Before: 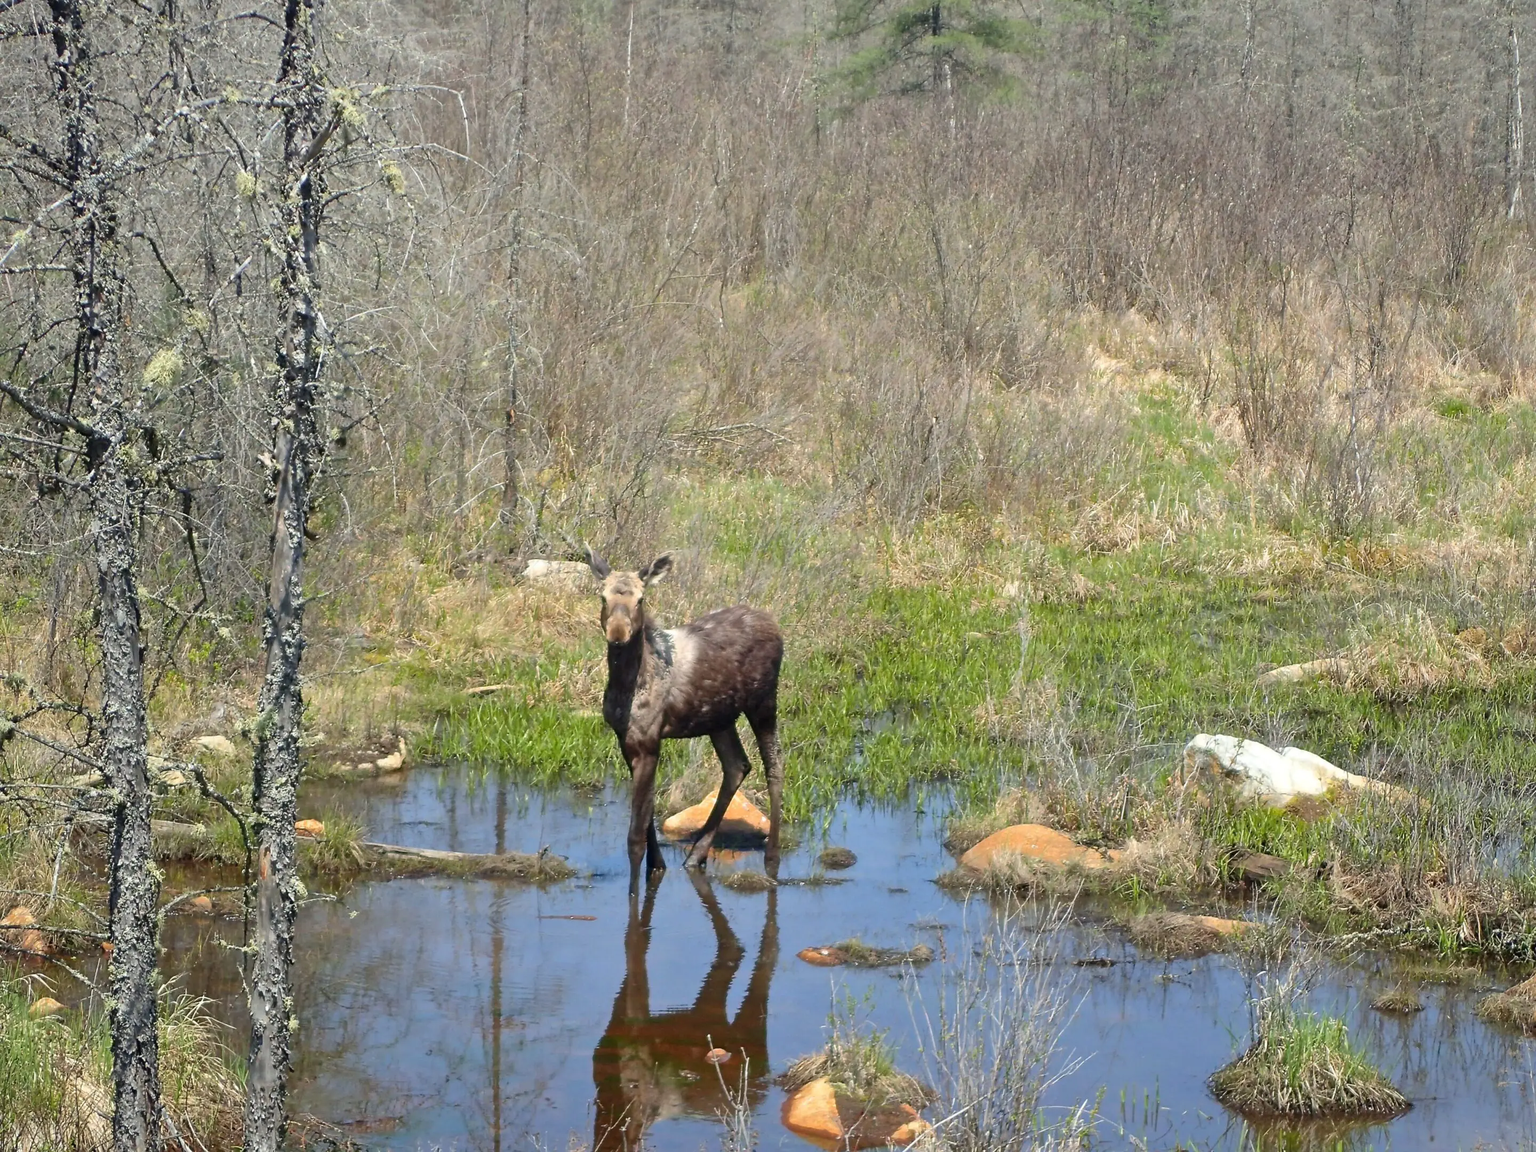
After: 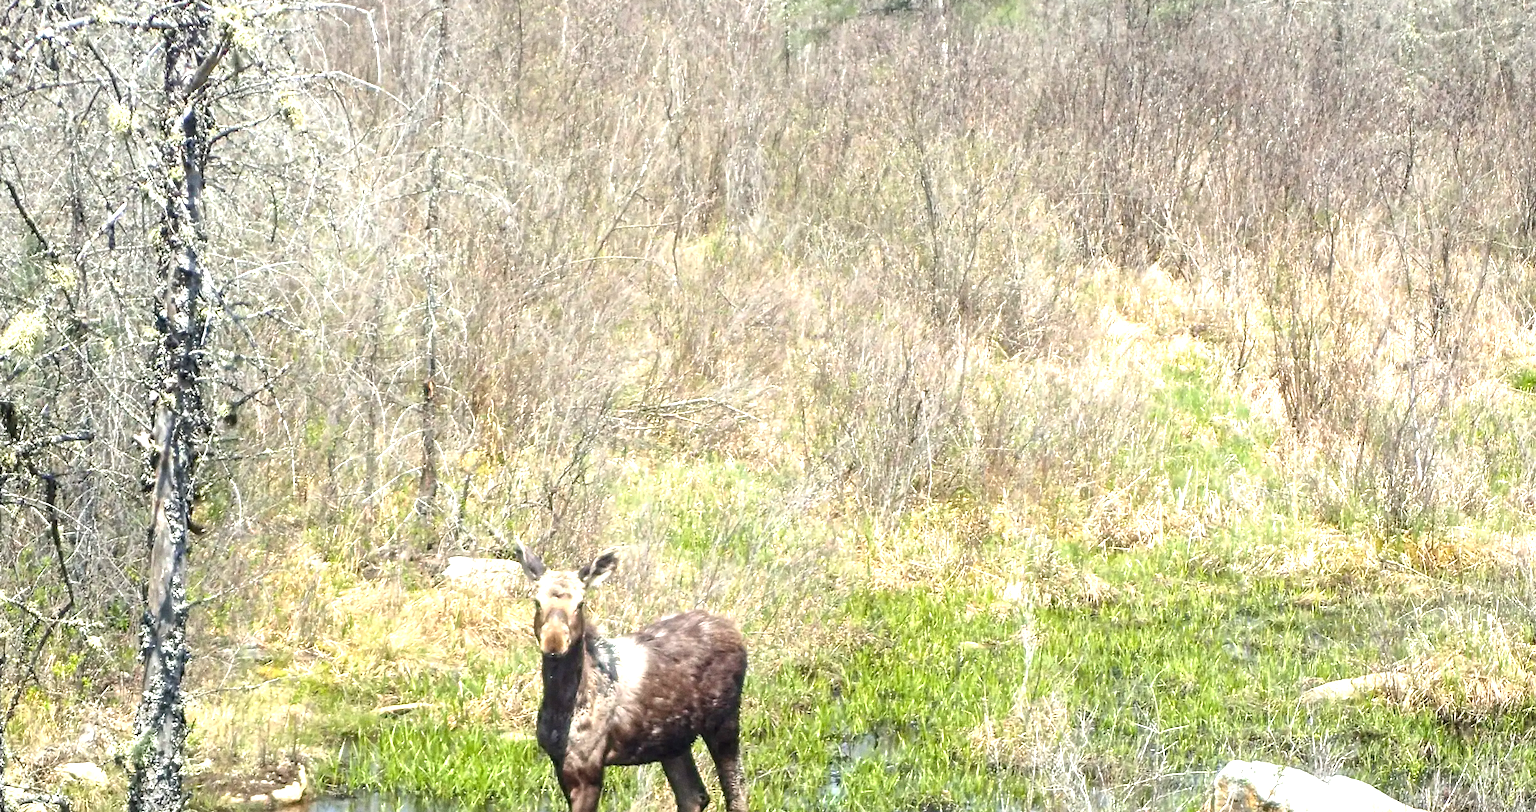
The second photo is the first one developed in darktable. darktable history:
local contrast: detail 130%
crop and rotate: left 9.345%, top 7.22%, right 4.982%, bottom 32.331%
exposure: black level correction 0, exposure 1.1 EV, compensate highlight preservation false
grain: coarseness 0.09 ISO
